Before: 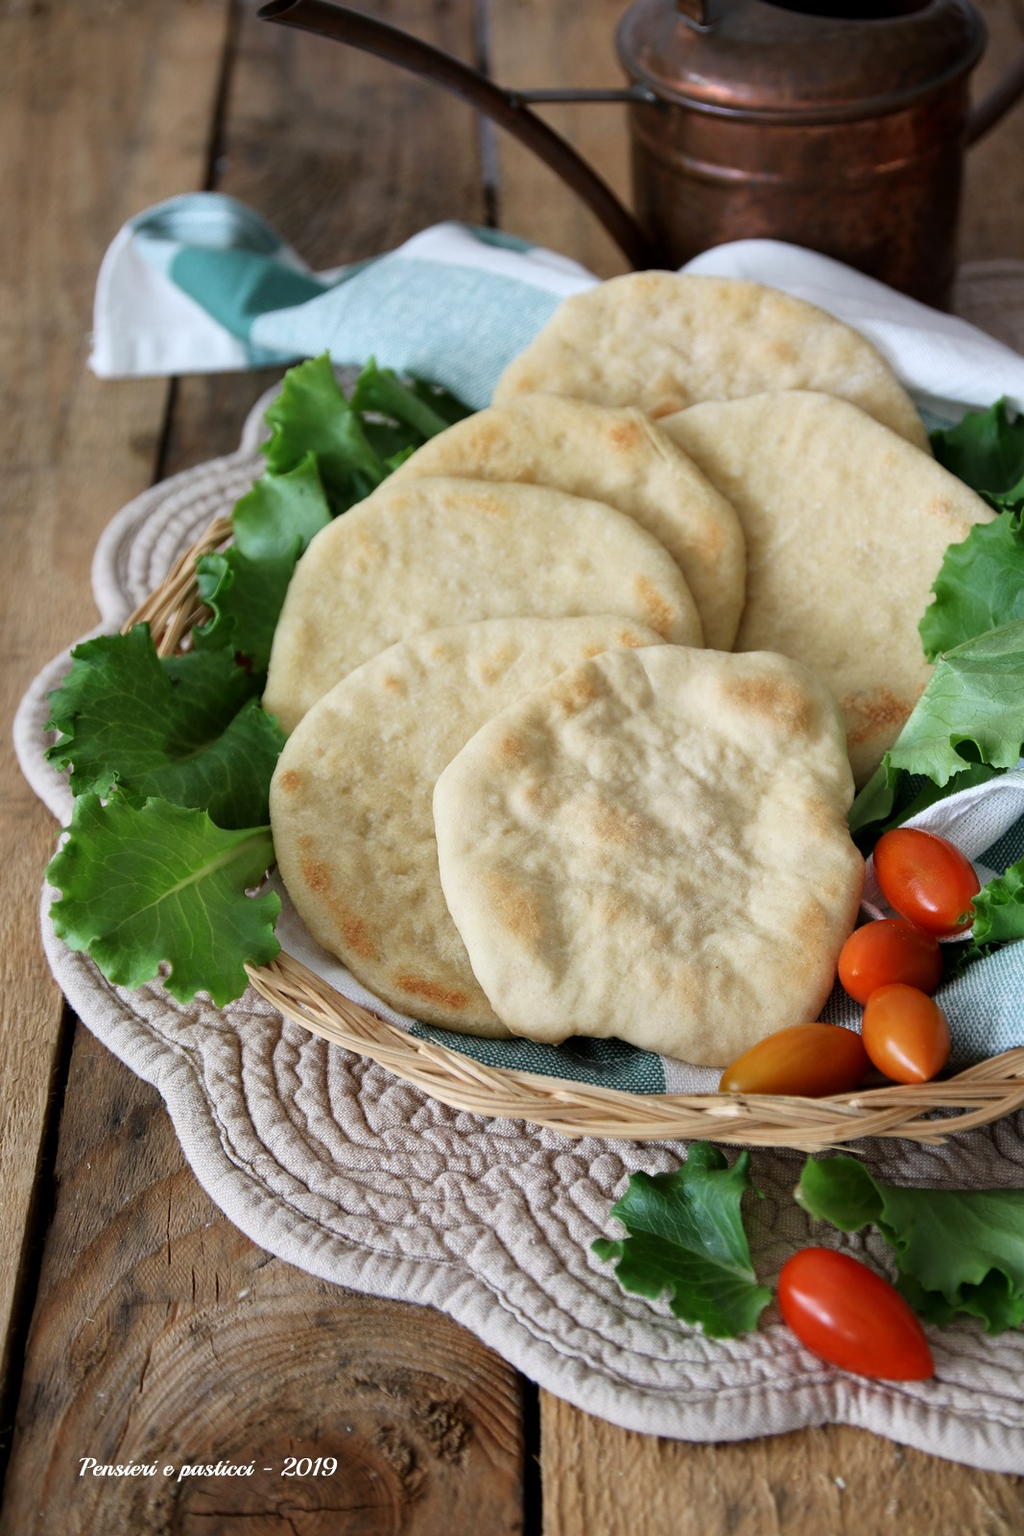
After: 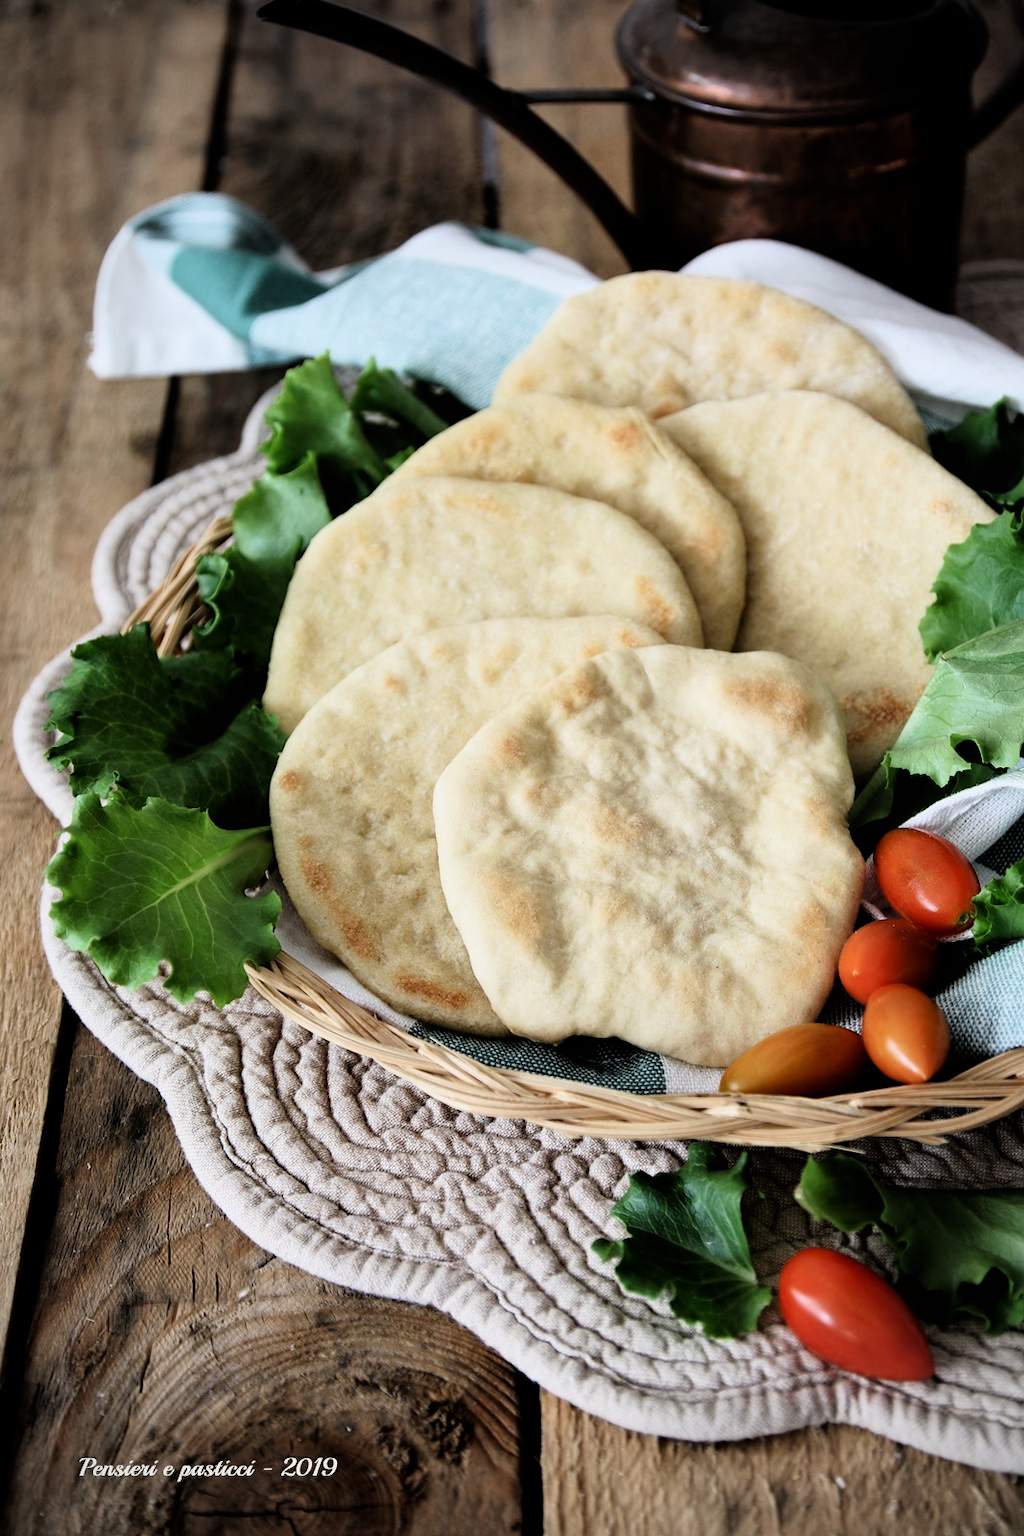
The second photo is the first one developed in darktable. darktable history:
filmic rgb: black relative exposure -5.42 EV, white relative exposure 2.85 EV, dynamic range scaling -37.73%, hardness 4, contrast 1.605, highlights saturation mix -0.93%
vignetting: fall-off radius 60.65%
